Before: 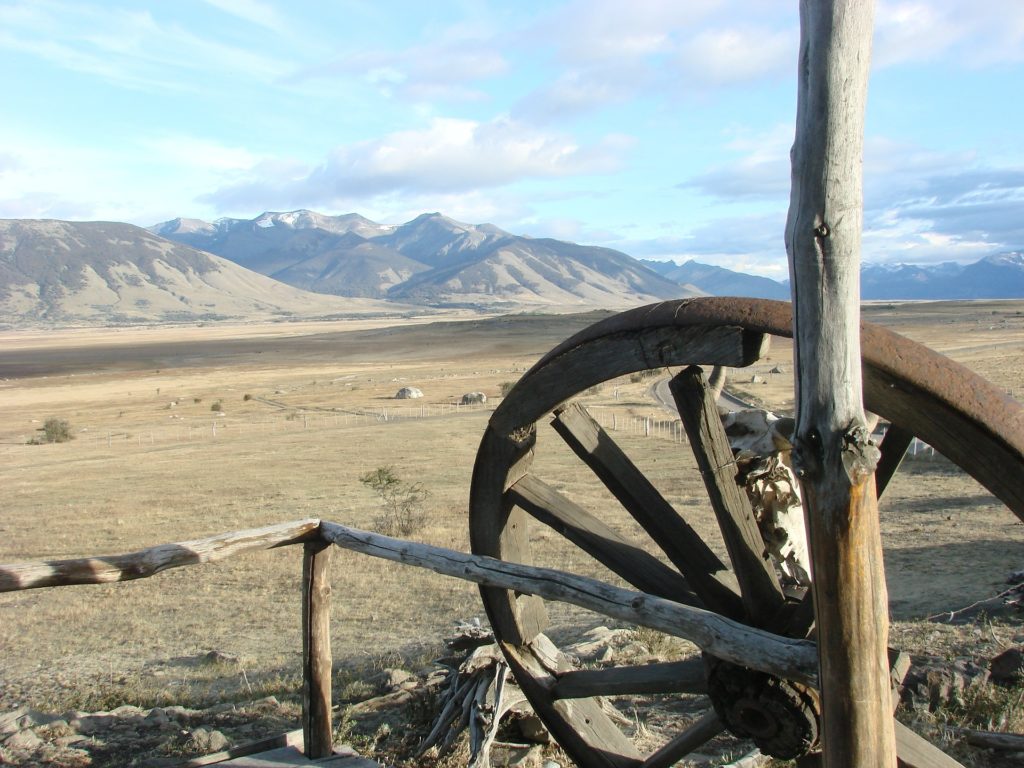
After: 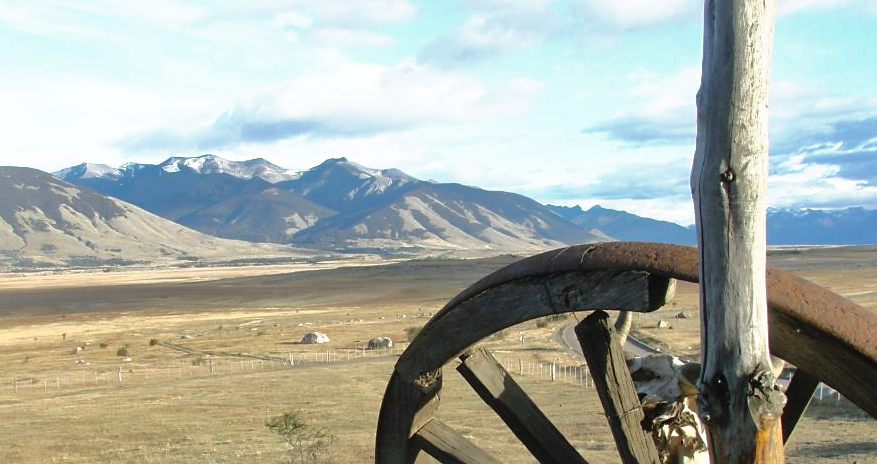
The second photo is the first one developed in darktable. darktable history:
crop and rotate: left 9.275%, top 7.183%, right 5.07%, bottom 32.358%
sharpen: amount 0.208
tone curve: curves: ch0 [(0, 0) (0.003, 0.002) (0.011, 0.006) (0.025, 0.014) (0.044, 0.025) (0.069, 0.039) (0.1, 0.056) (0.136, 0.086) (0.177, 0.129) (0.224, 0.183) (0.277, 0.247) (0.335, 0.318) (0.399, 0.395) (0.468, 0.48) (0.543, 0.571) (0.623, 0.668) (0.709, 0.773) (0.801, 0.873) (0.898, 0.978) (1, 1)], preserve colors none
shadows and highlights: highlights -59.74
